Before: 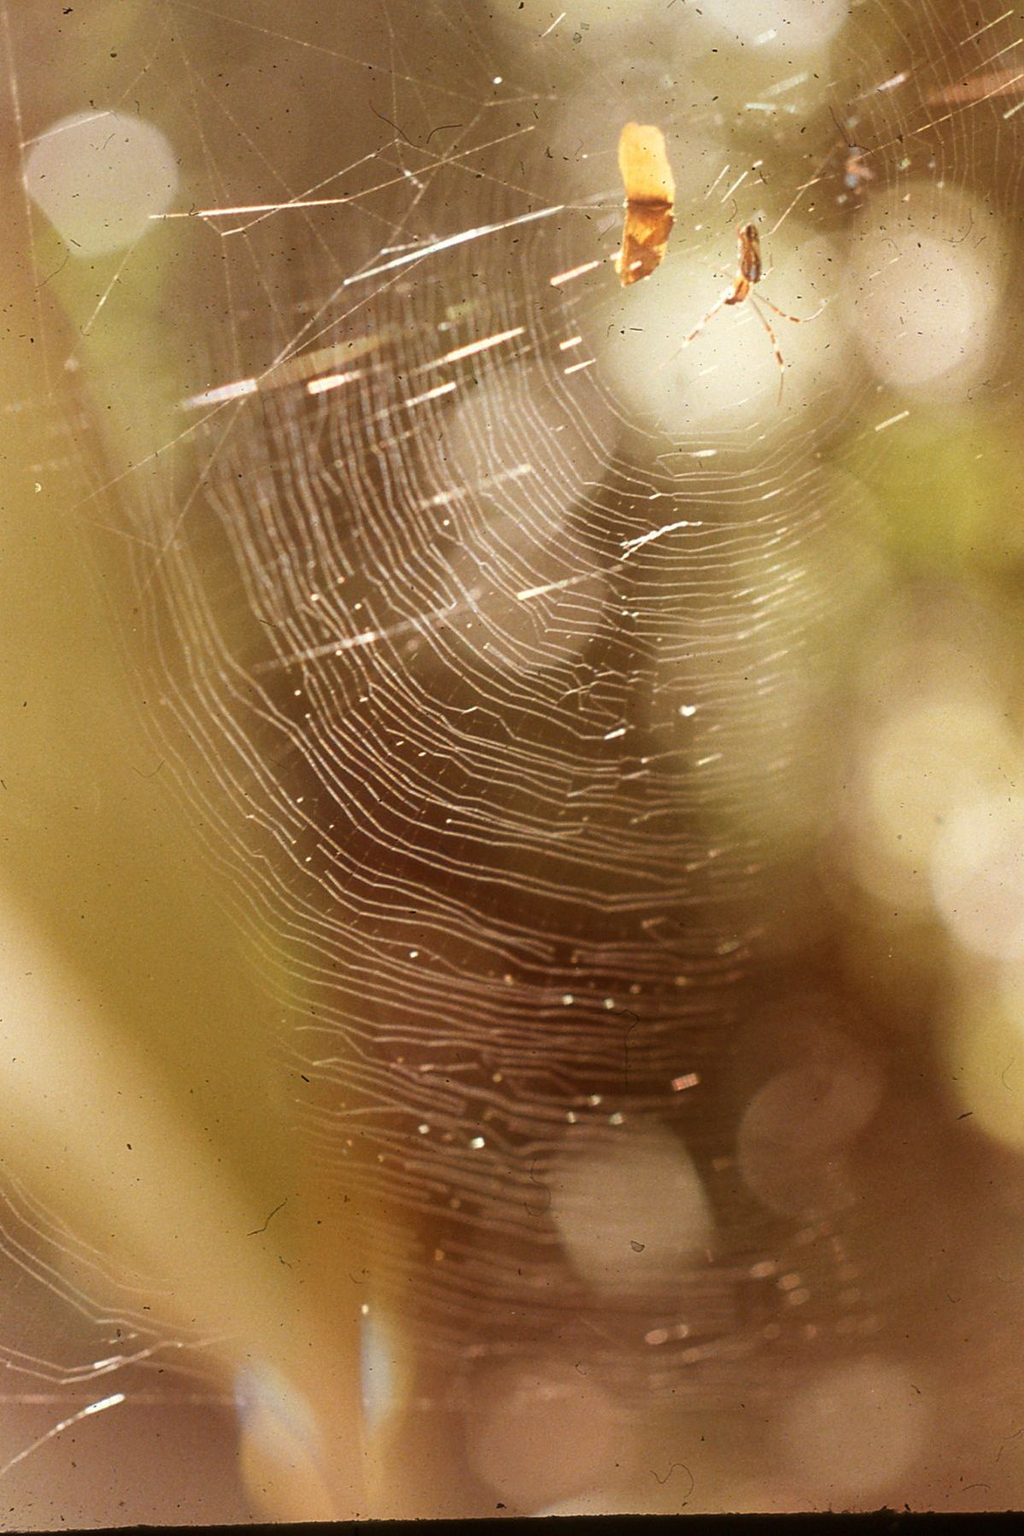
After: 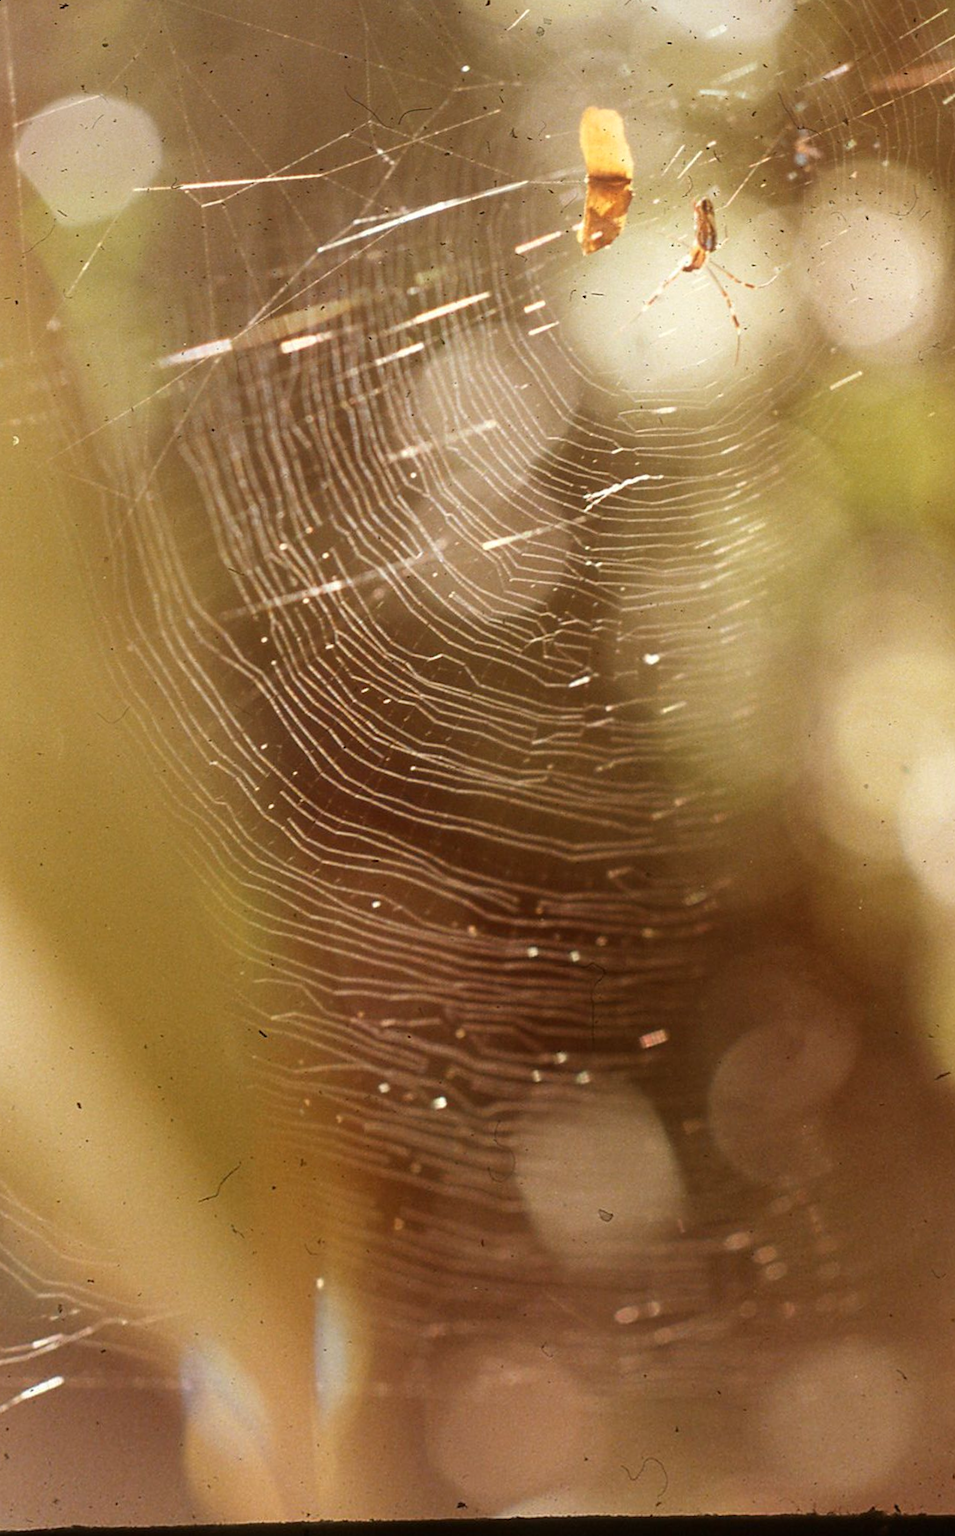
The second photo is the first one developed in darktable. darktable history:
rotate and perspective: rotation 0.215°, lens shift (vertical) -0.139, crop left 0.069, crop right 0.939, crop top 0.002, crop bottom 0.996
tone equalizer: on, module defaults
